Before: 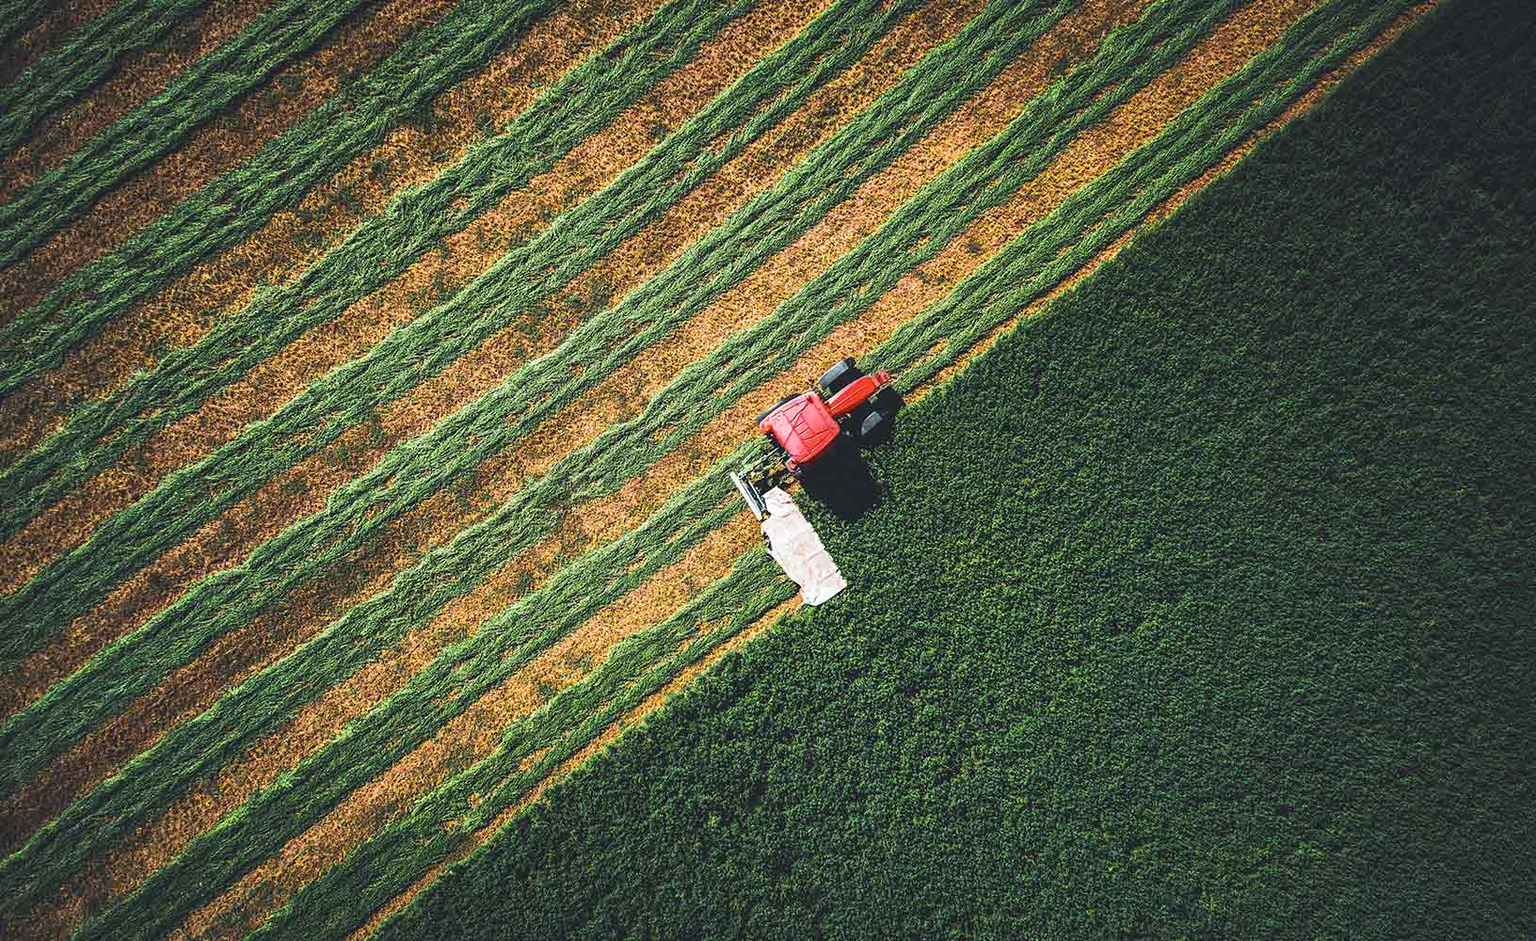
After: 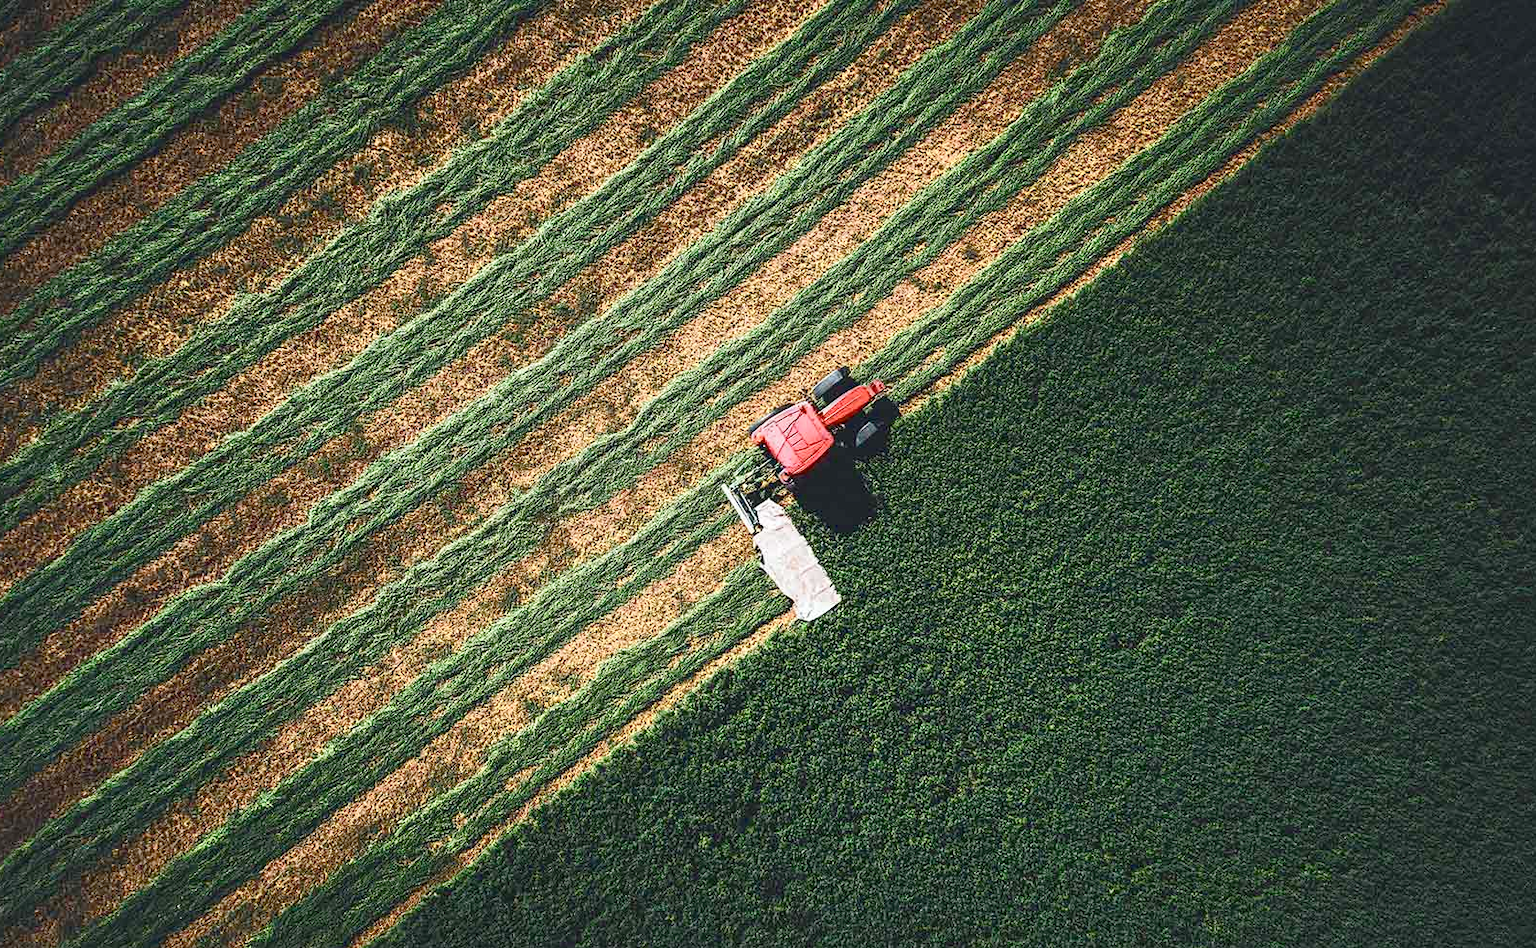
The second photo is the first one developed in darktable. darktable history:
crop and rotate: left 1.768%, right 0.679%, bottom 1.62%
color balance rgb: perceptual saturation grading › global saturation 0.543%, perceptual saturation grading › highlights -31.497%, perceptual saturation grading › mid-tones 5.663%, perceptual saturation grading › shadows 18.754%, saturation formula JzAzBz (2021)
